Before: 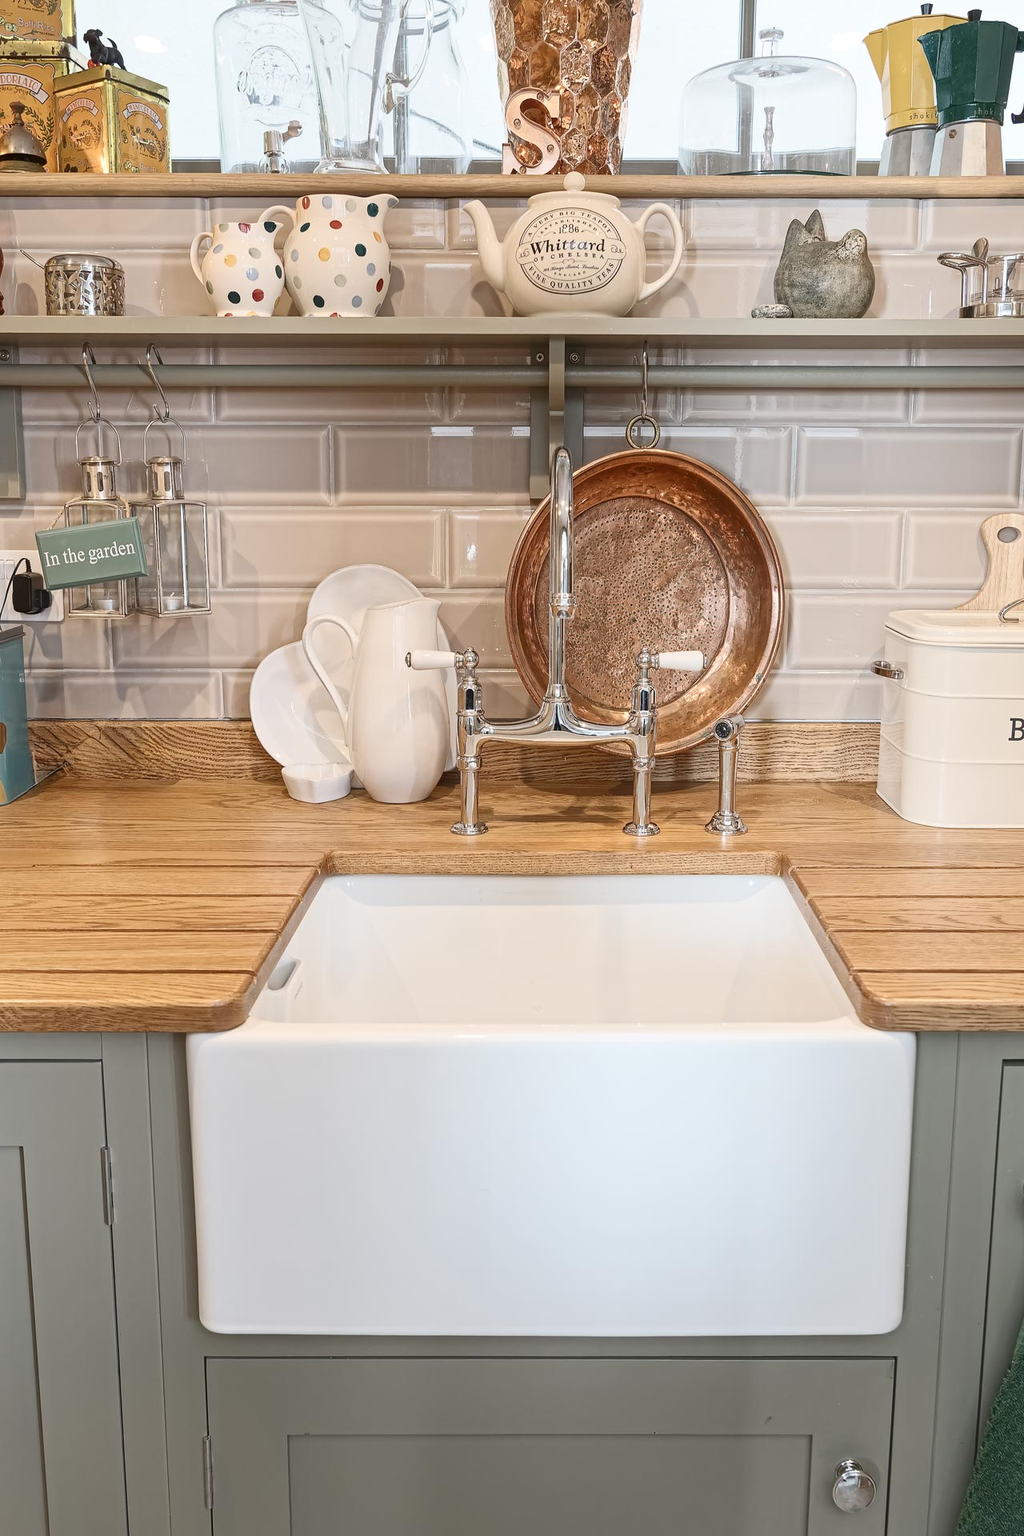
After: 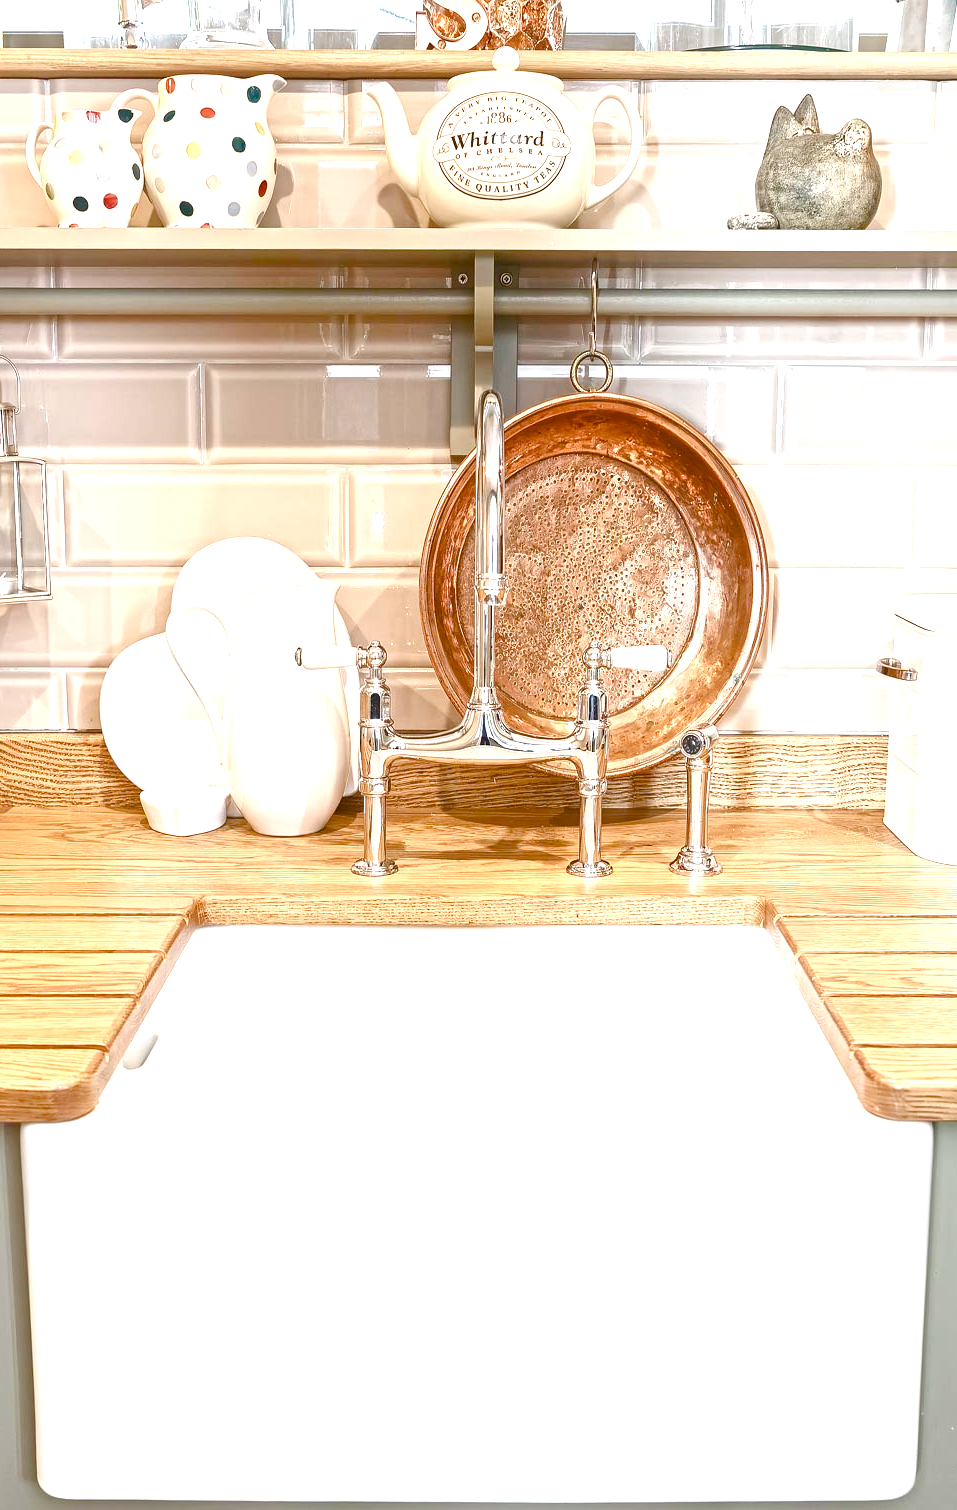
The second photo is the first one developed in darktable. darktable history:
exposure: black level correction 0, exposure 1.106 EV, compensate highlight preservation false
crop: left 16.573%, top 8.76%, right 8.604%, bottom 12.553%
color balance rgb: perceptual saturation grading › global saturation 20%, perceptual saturation grading › highlights -50.35%, perceptual saturation grading › shadows 30.987%, global vibrance 44.83%
